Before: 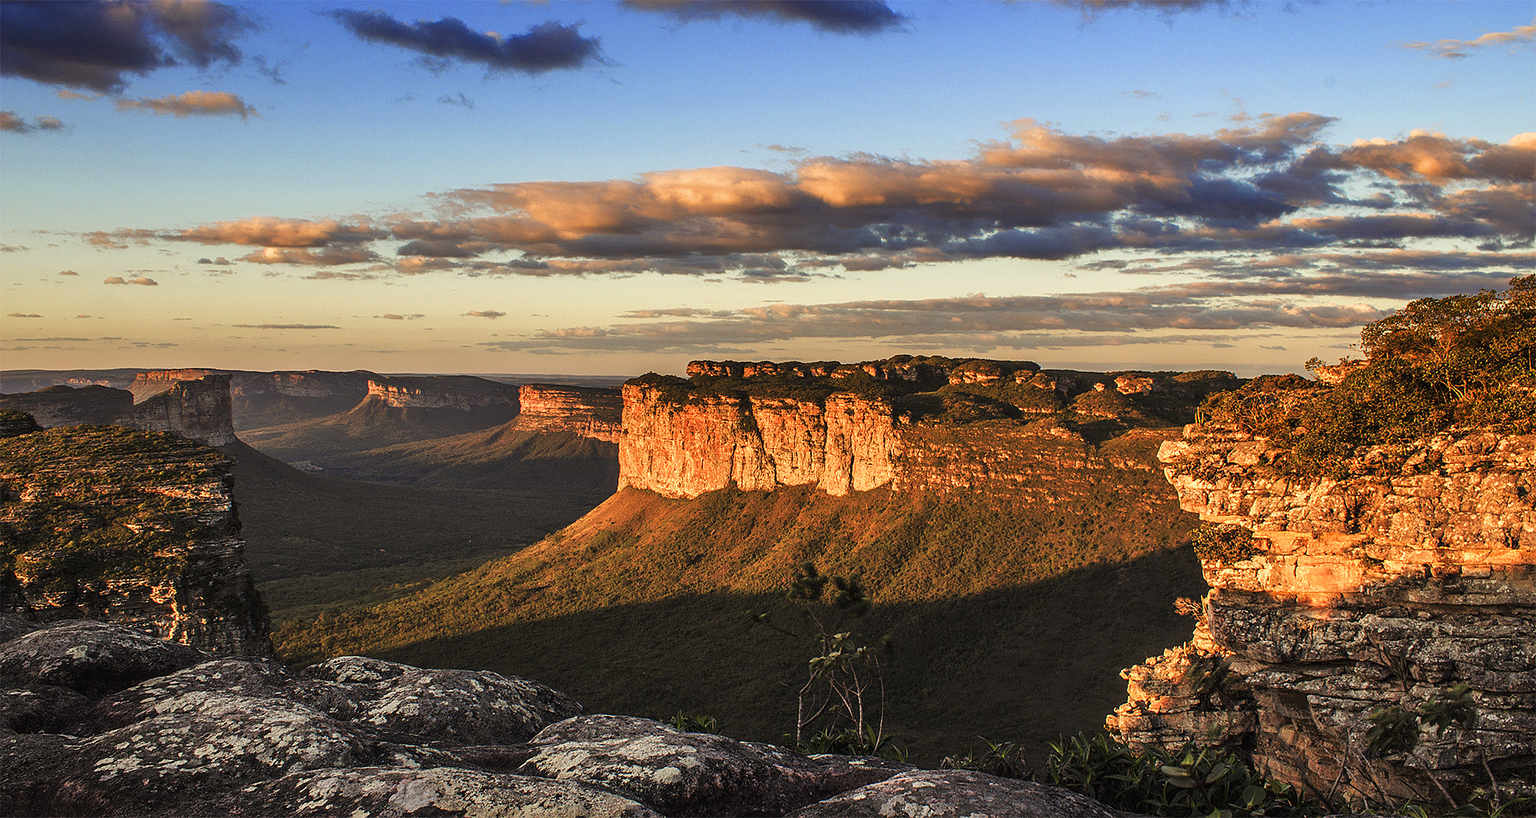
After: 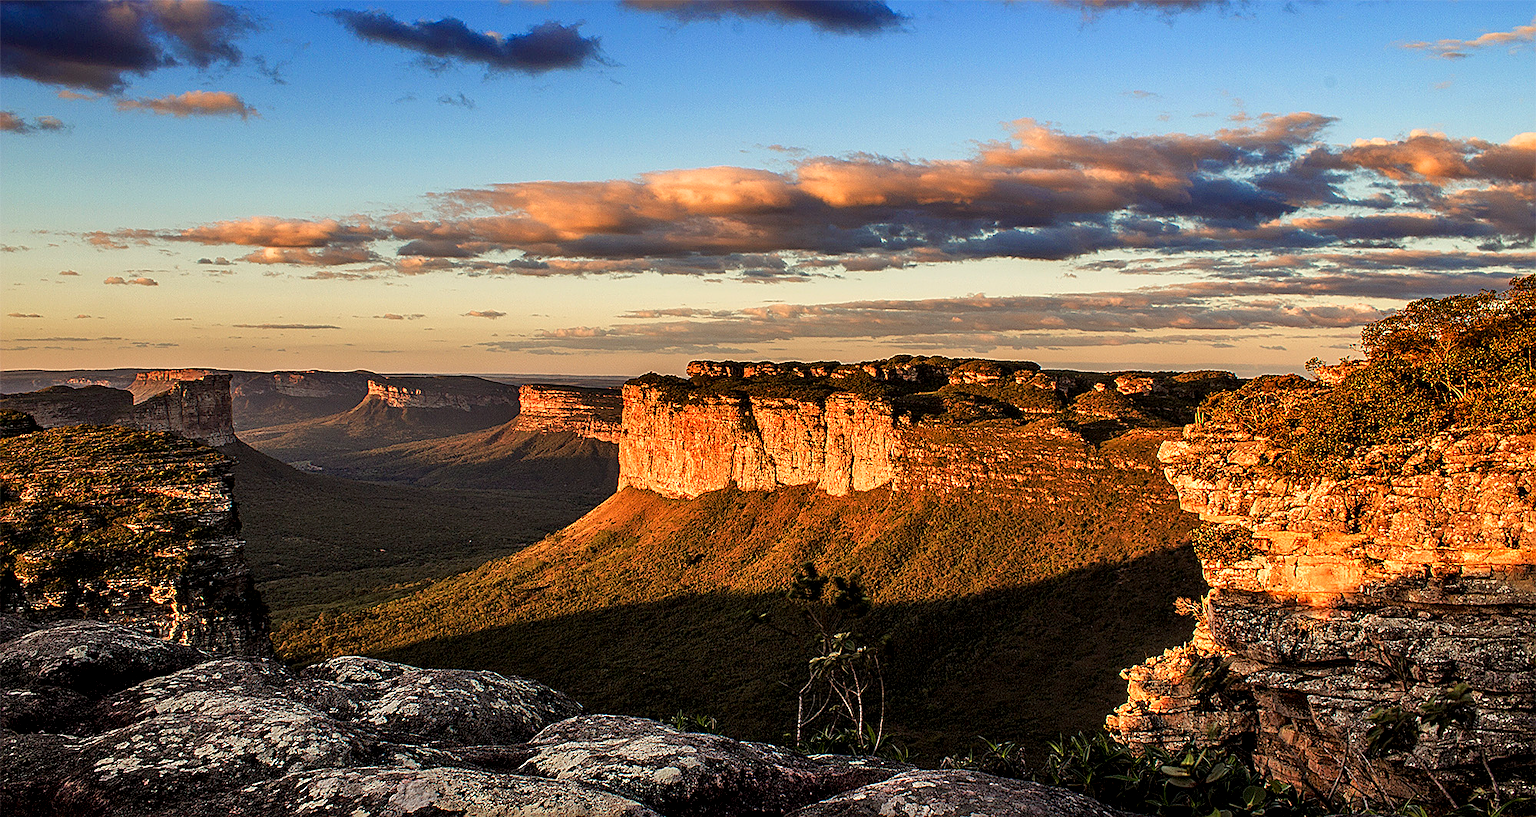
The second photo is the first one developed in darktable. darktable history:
exposure: black level correction 0.007, compensate highlight preservation false
sharpen: on, module defaults
